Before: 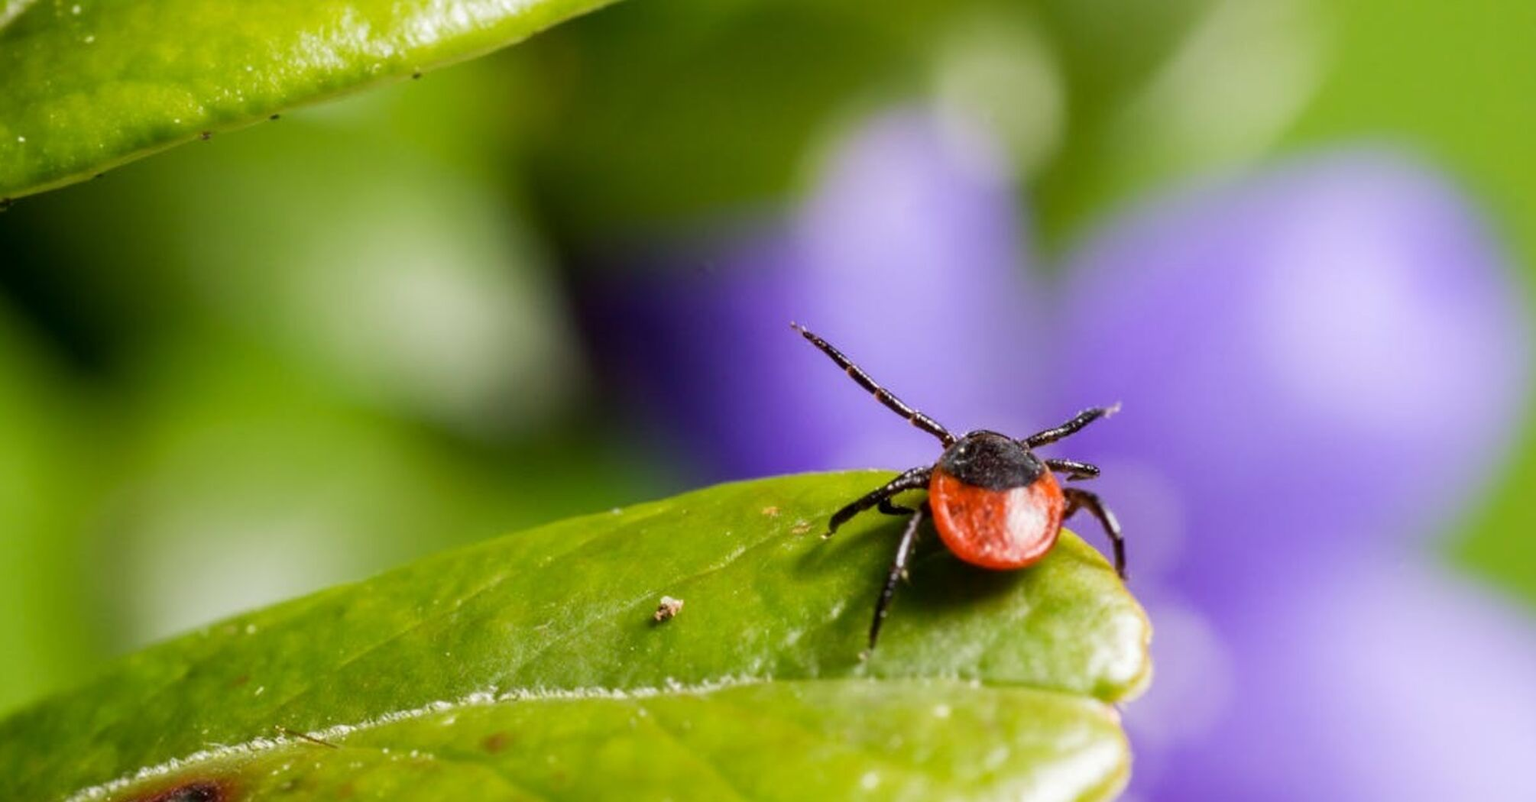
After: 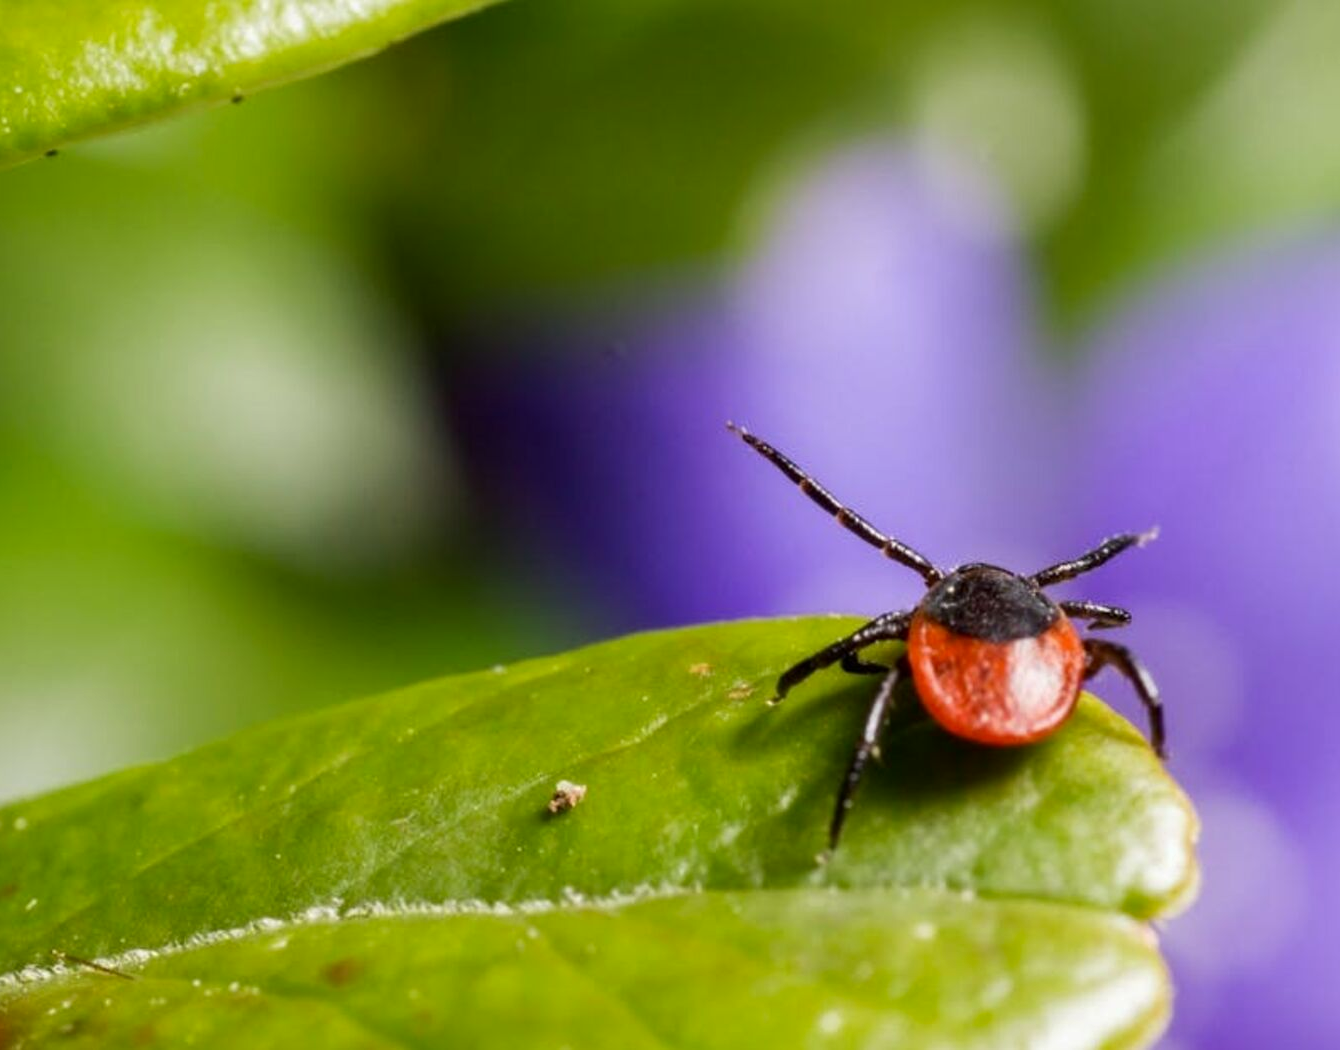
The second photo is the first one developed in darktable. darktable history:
shadows and highlights: shadows 29.45, highlights -29.18, low approximation 0.01, soften with gaussian
crop: left 15.363%, right 17.935%
contrast brightness saturation: contrast 0.029, brightness -0.033
